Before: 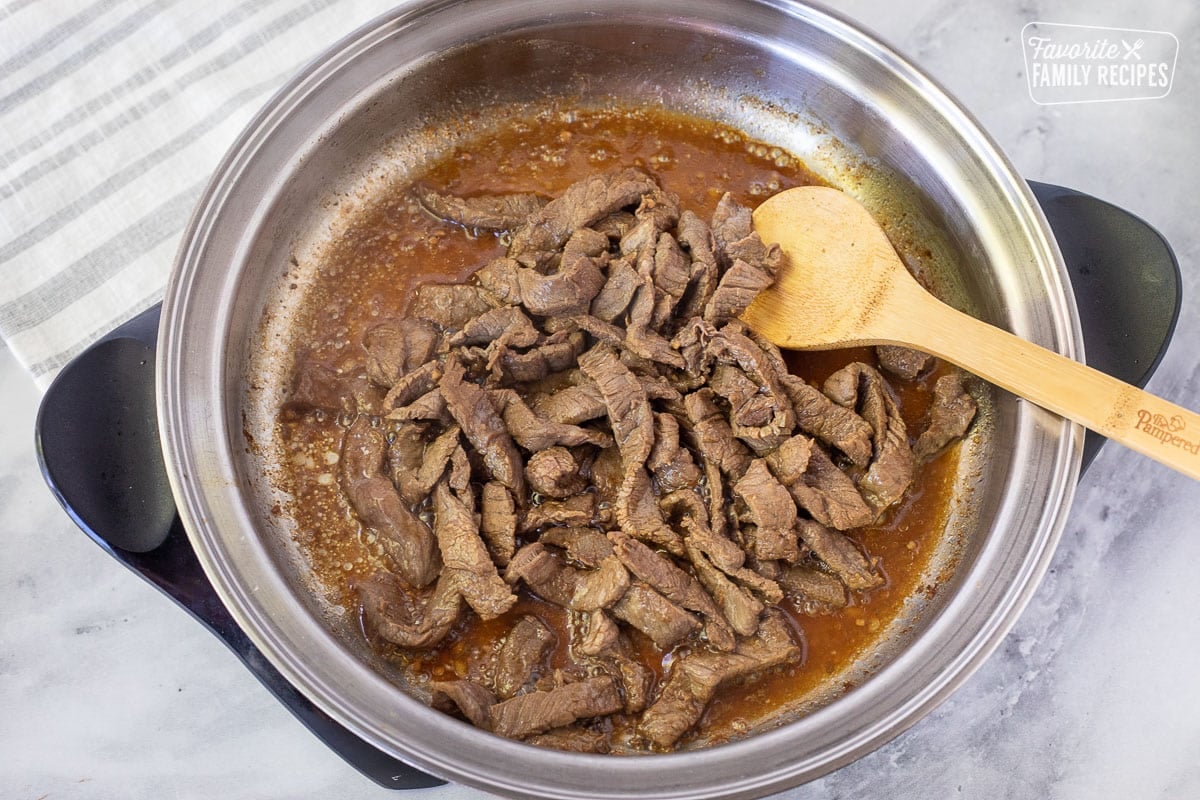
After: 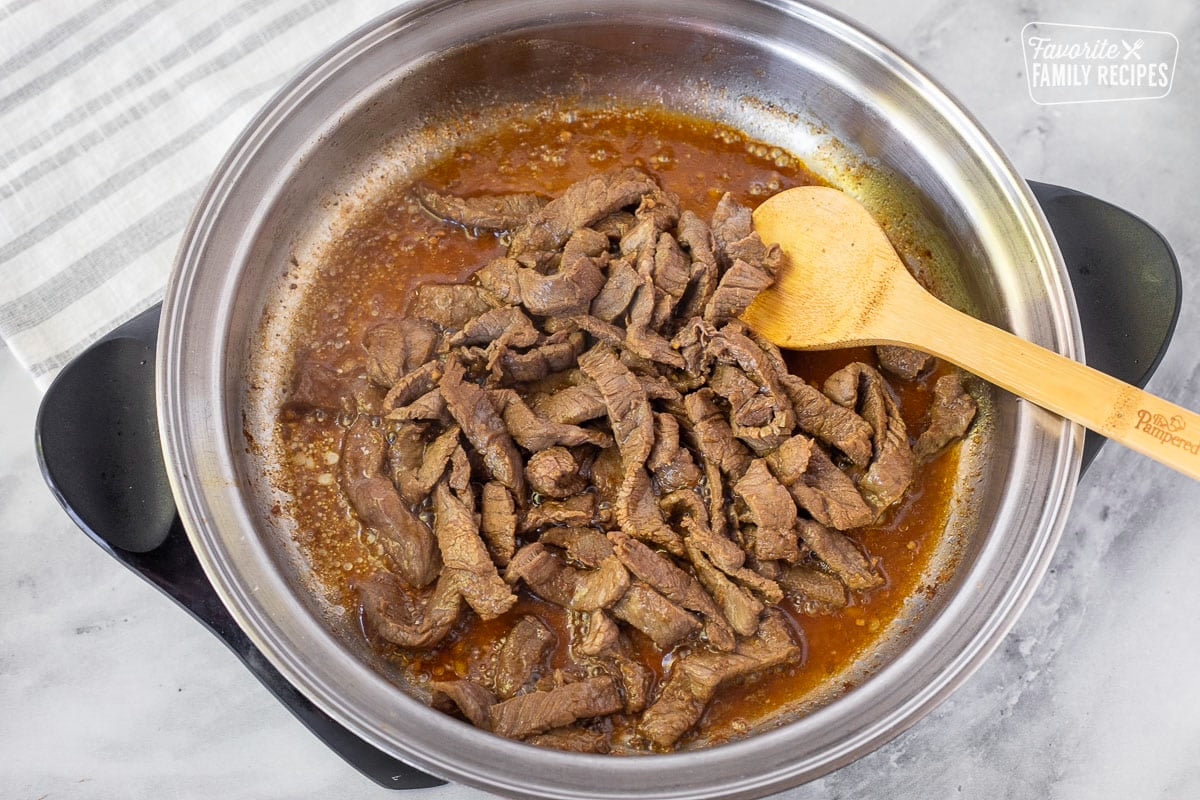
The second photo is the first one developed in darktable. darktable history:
color zones: curves: ch1 [(0.25, 0.61) (0.75, 0.248)]
